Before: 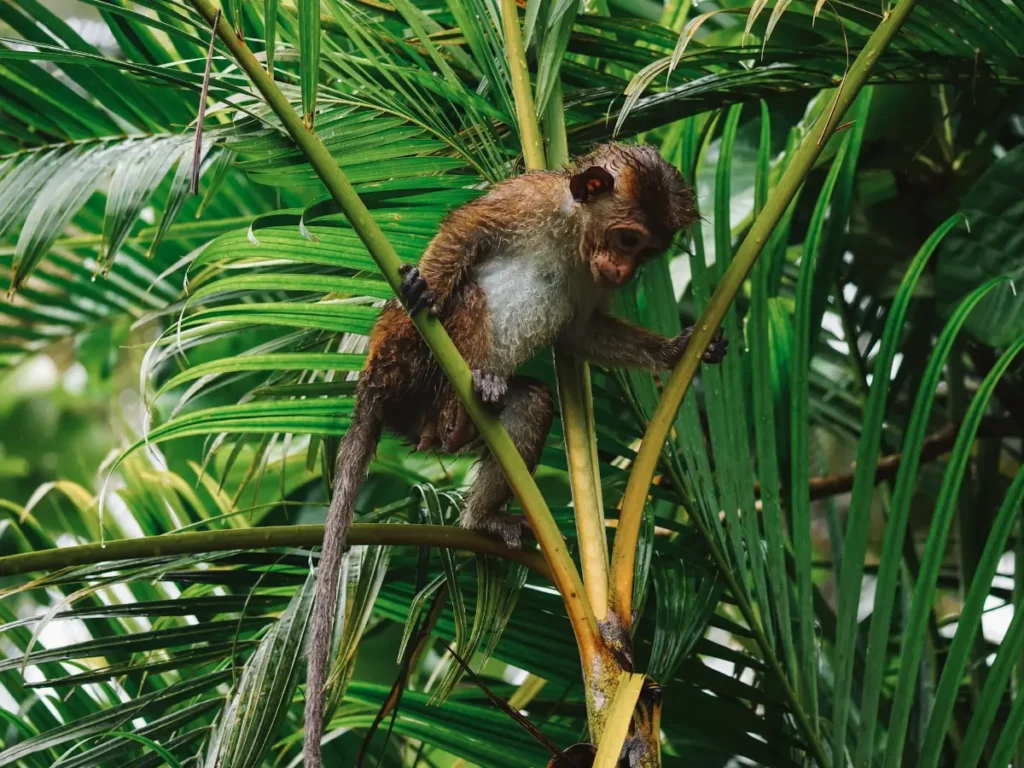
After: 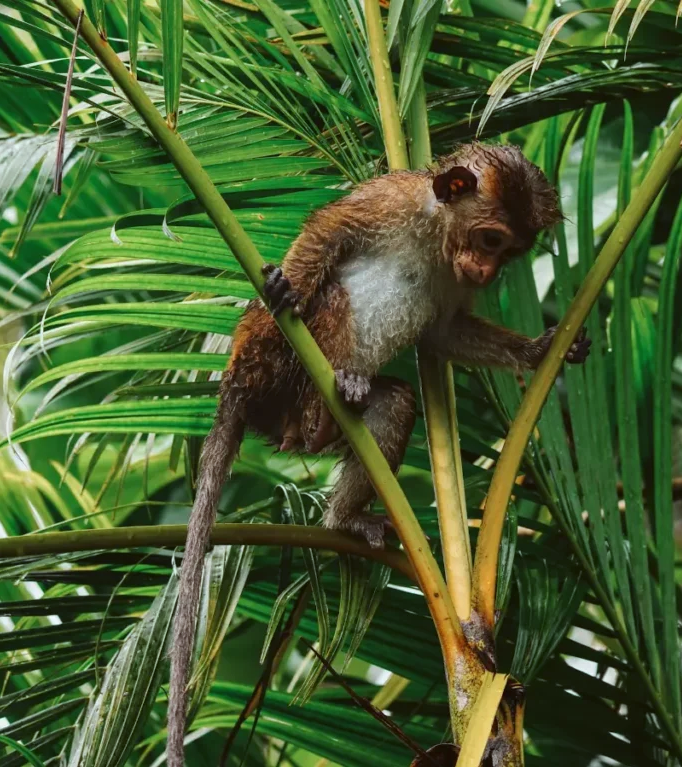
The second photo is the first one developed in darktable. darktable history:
color correction: highlights a* -2.73, highlights b* -2.09, shadows a* 2.41, shadows b* 2.73
crop and rotate: left 13.409%, right 19.924%
